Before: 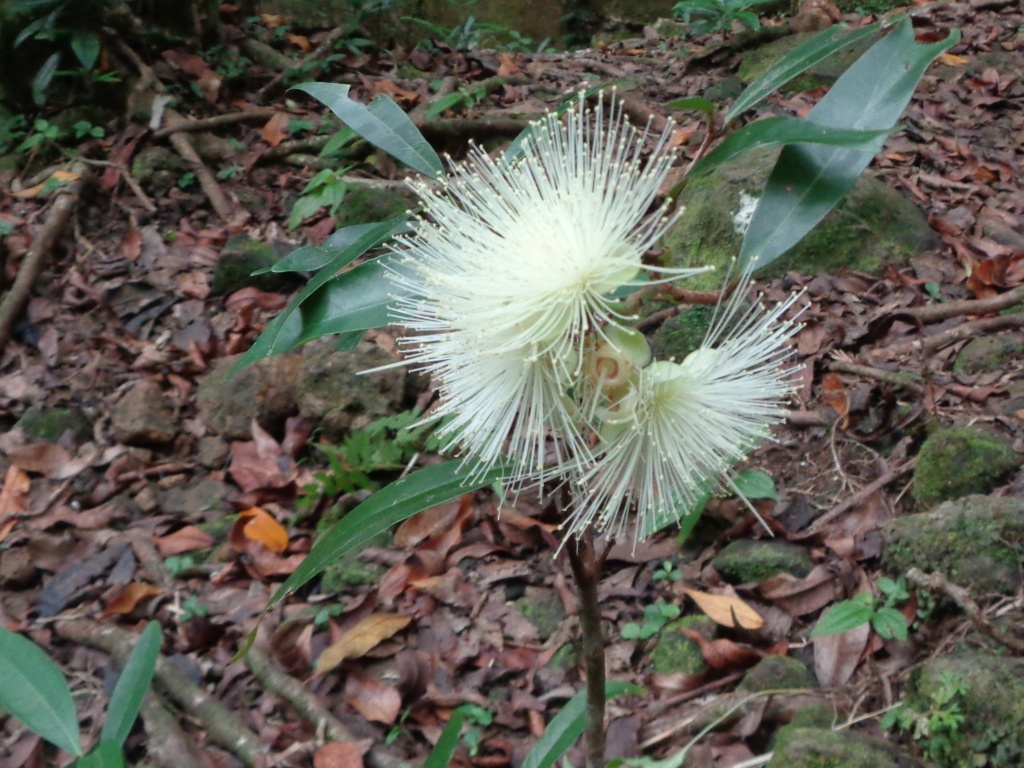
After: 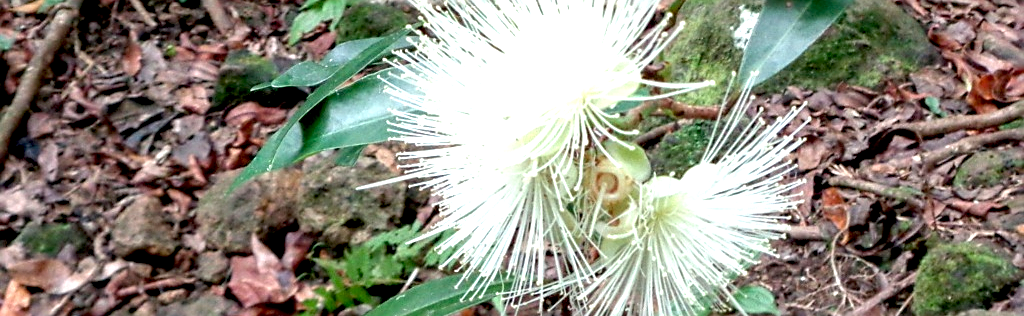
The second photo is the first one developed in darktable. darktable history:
sharpen: on, module defaults
contrast equalizer: y [[0.6 ×6], [0.55 ×6], [0 ×6], [0 ×6], [0 ×6]], mix 0.136
local contrast: on, module defaults
crop and rotate: top 24.207%, bottom 34.562%
exposure: black level correction 0.01, exposure 1 EV, compensate highlight preservation false
